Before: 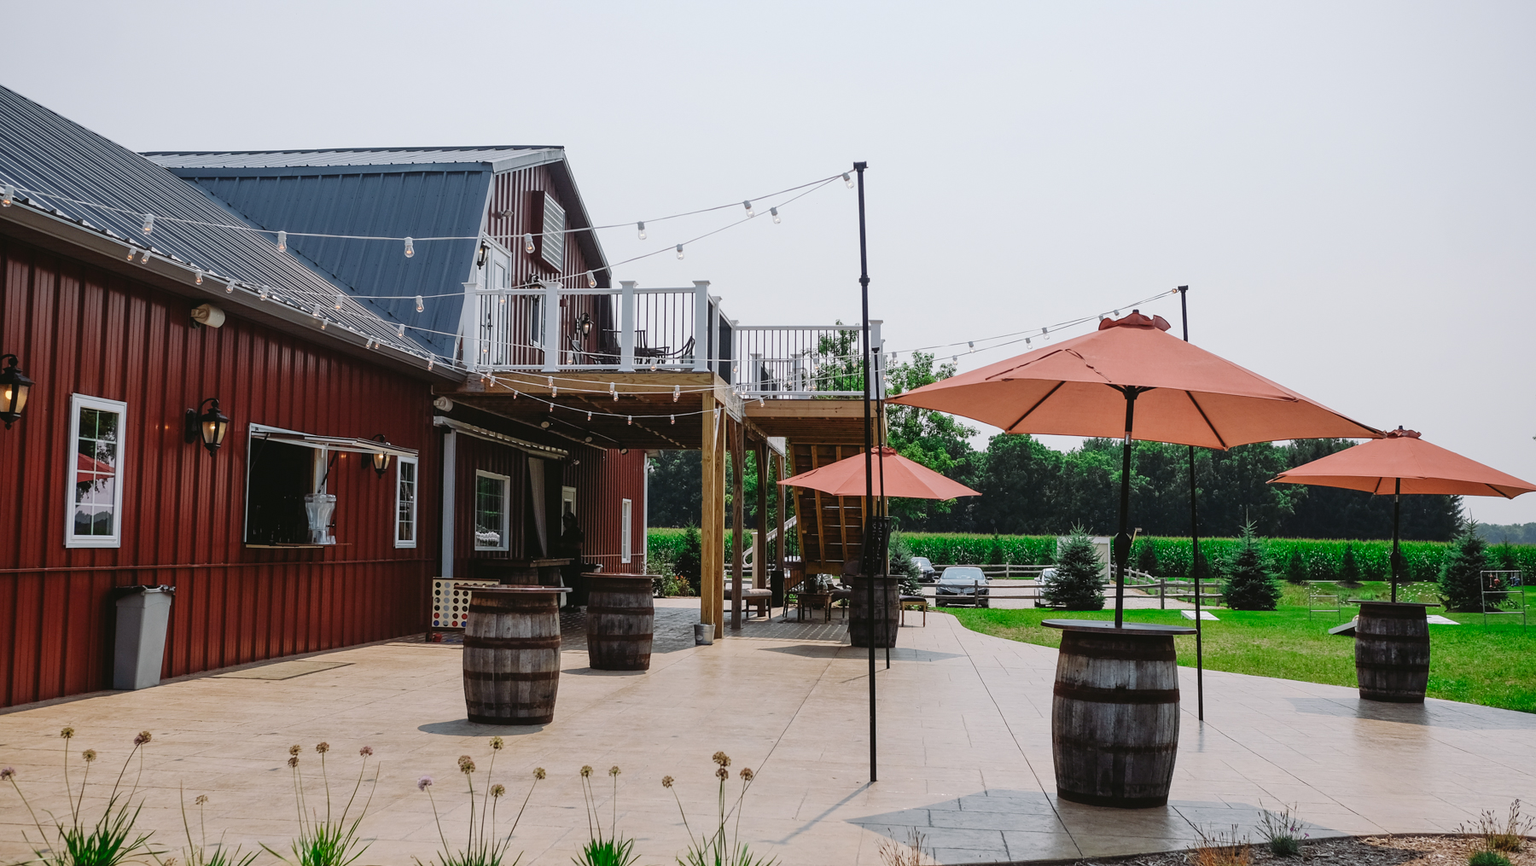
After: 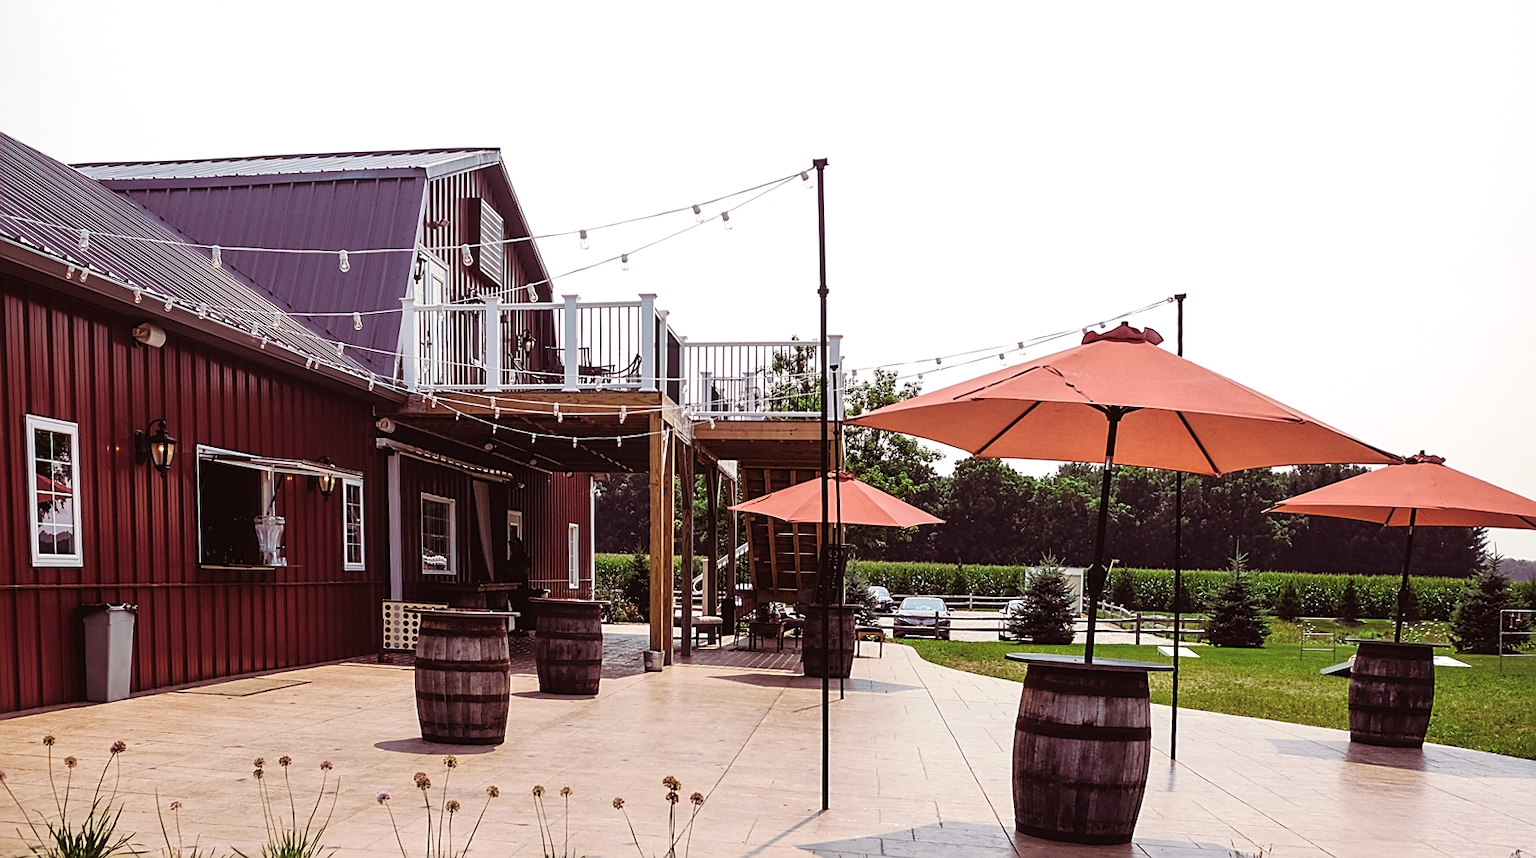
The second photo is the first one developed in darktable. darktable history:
color balance rgb: shadows lift › chroma 4.21%, shadows lift › hue 252.22°, highlights gain › chroma 1.36%, highlights gain › hue 50.24°, perceptual saturation grading › mid-tones 6.33%, perceptual saturation grading › shadows 72.44%, perceptual brilliance grading › highlights 11.59%, contrast 5.05%
sharpen: on, module defaults
rotate and perspective: rotation 0.062°, lens shift (vertical) 0.115, lens shift (horizontal) -0.133, crop left 0.047, crop right 0.94, crop top 0.061, crop bottom 0.94
split-toning: on, module defaults
